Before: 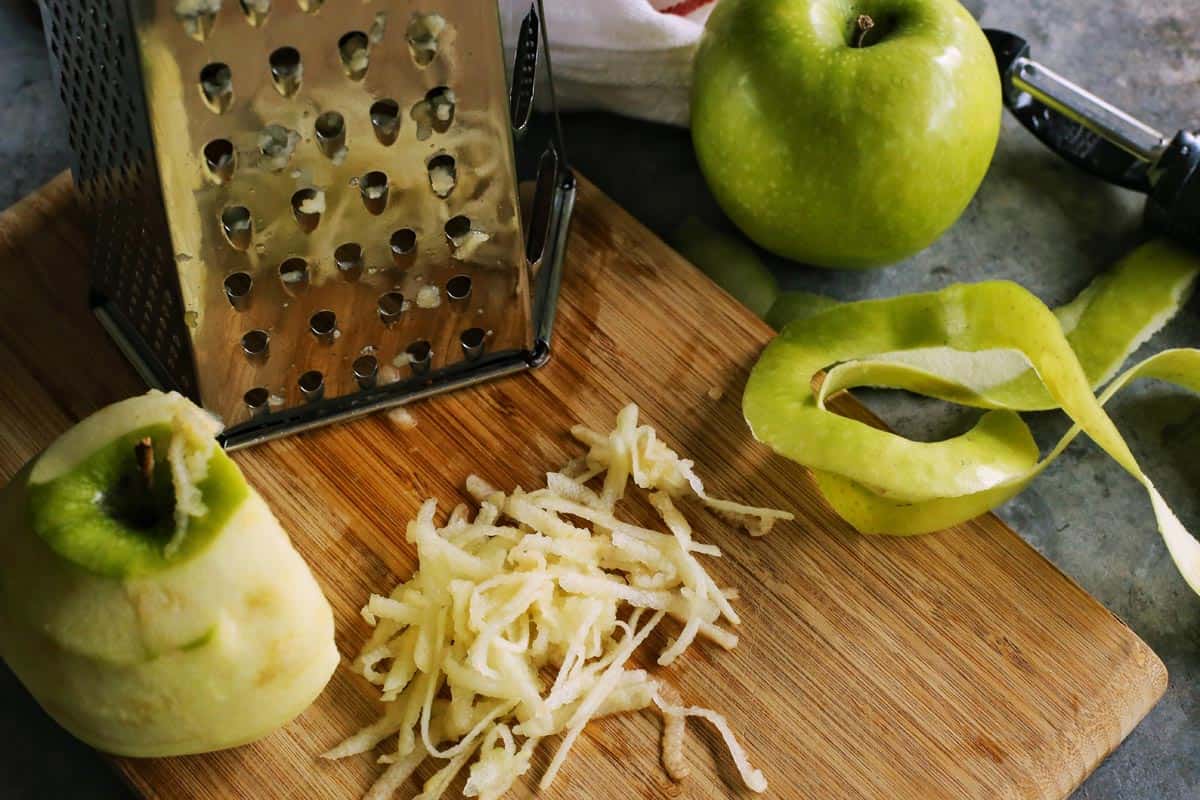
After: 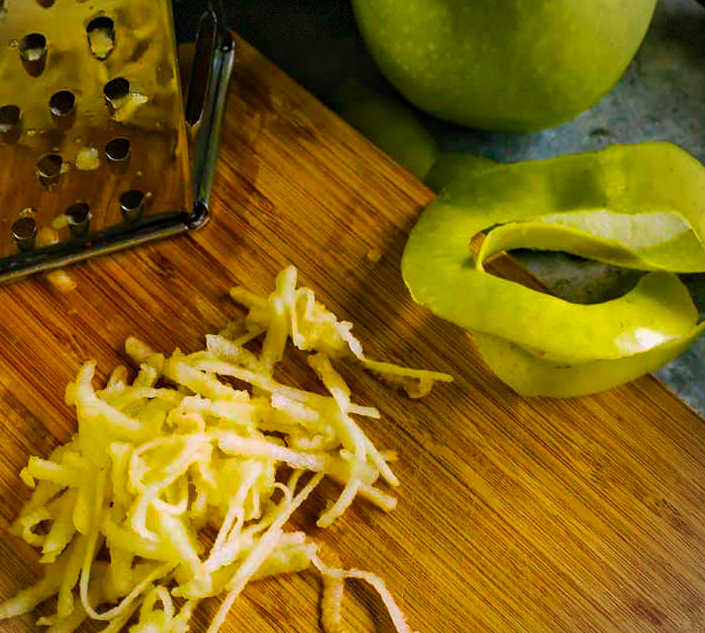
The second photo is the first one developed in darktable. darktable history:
crop and rotate: left 28.437%, top 17.312%, right 12.755%, bottom 3.492%
haze removal: compatibility mode true, adaptive false
tone equalizer: on, module defaults
vignetting: fall-off radius 93.52%, center (-0.149, 0.015), dithering 8-bit output
color balance rgb: shadows lift › chroma 0.803%, shadows lift › hue 114.67°, linear chroma grading › global chroma 39.91%, perceptual saturation grading › global saturation 40.609%, global vibrance 20%
